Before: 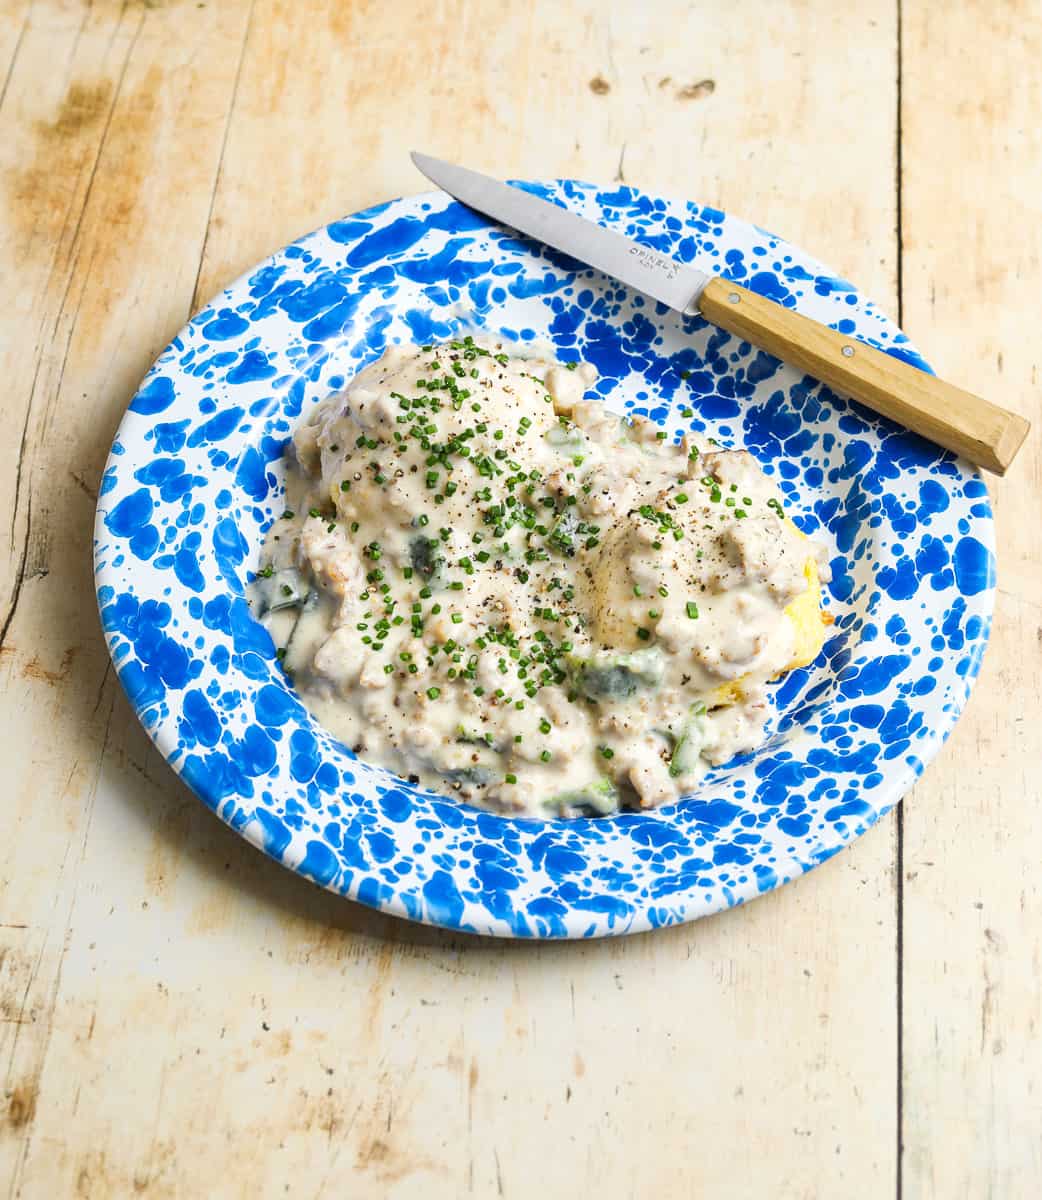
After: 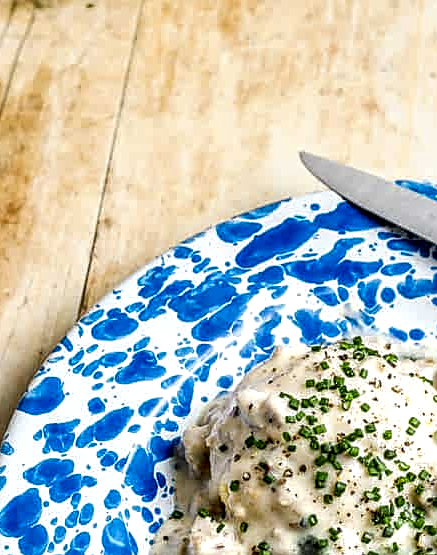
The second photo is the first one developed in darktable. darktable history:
local contrast: highlights 19%, detail 186%
exposure: black level correction 0.001, compensate highlight preservation false
crop and rotate: left 10.817%, top 0.062%, right 47.194%, bottom 53.626%
sharpen: on, module defaults
